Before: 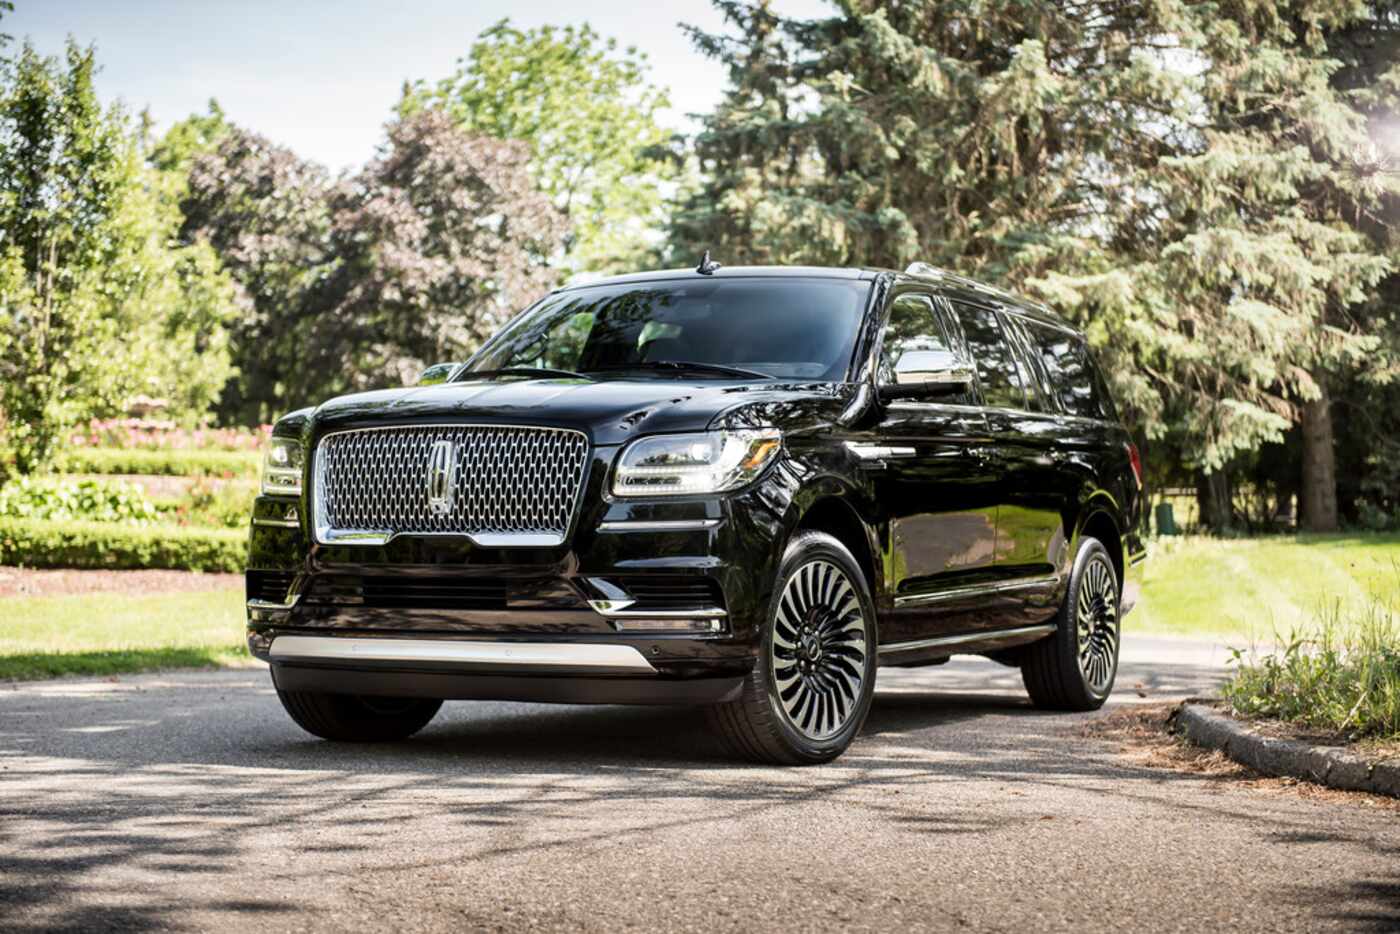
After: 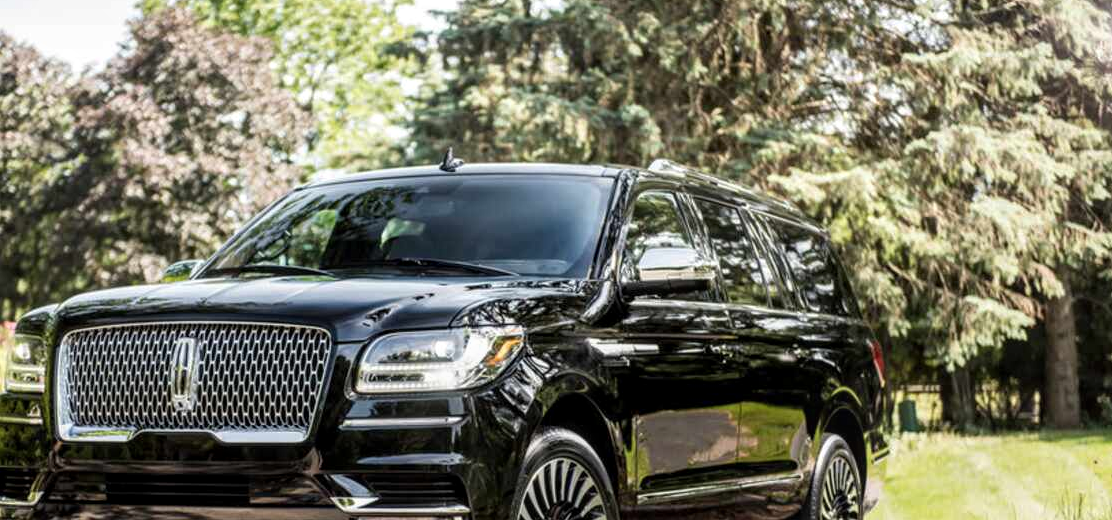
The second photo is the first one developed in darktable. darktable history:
crop: left 18.38%, top 11.092%, right 2.134%, bottom 33.217%
local contrast: on, module defaults
